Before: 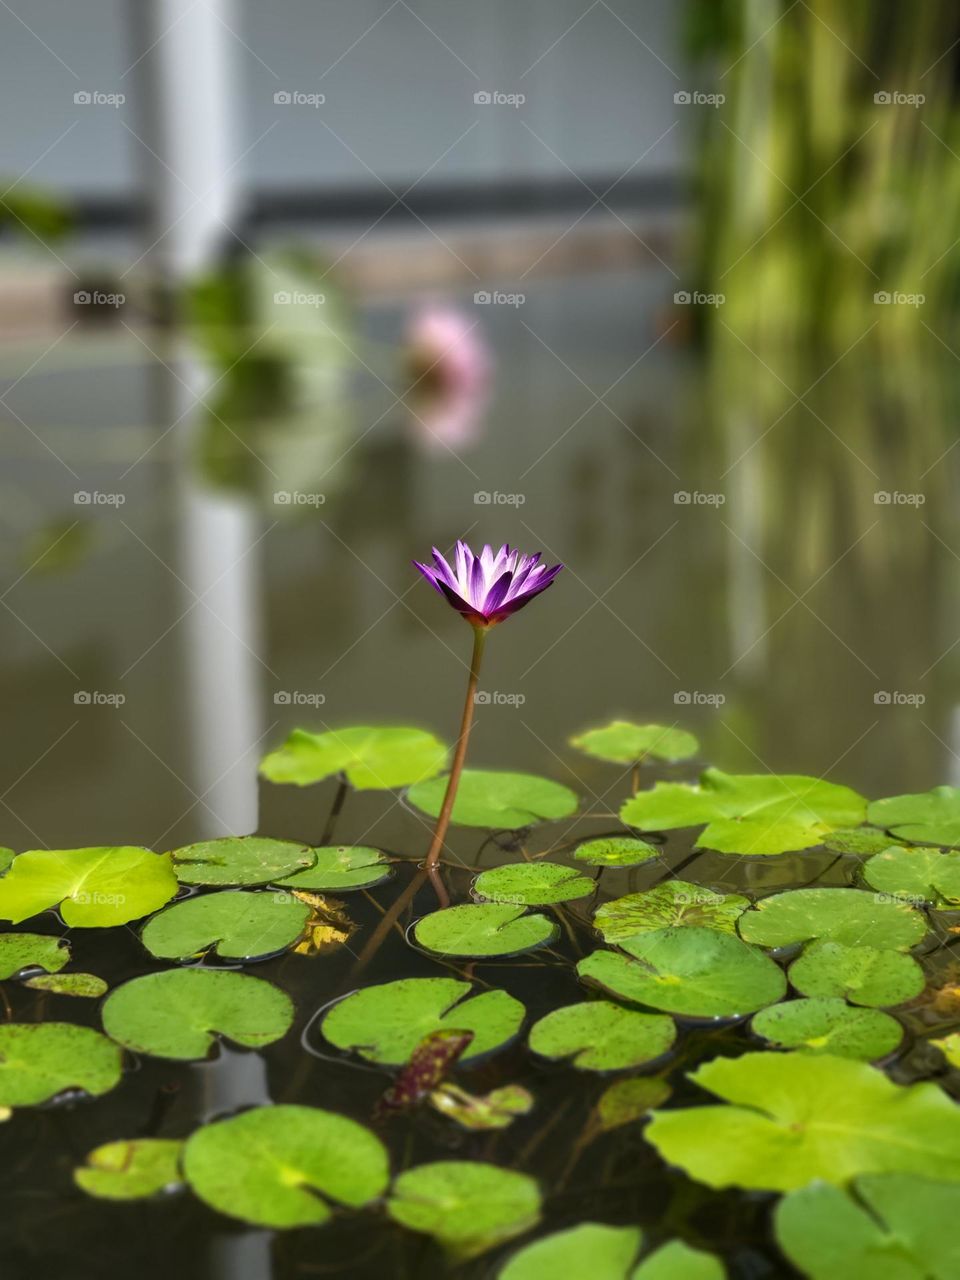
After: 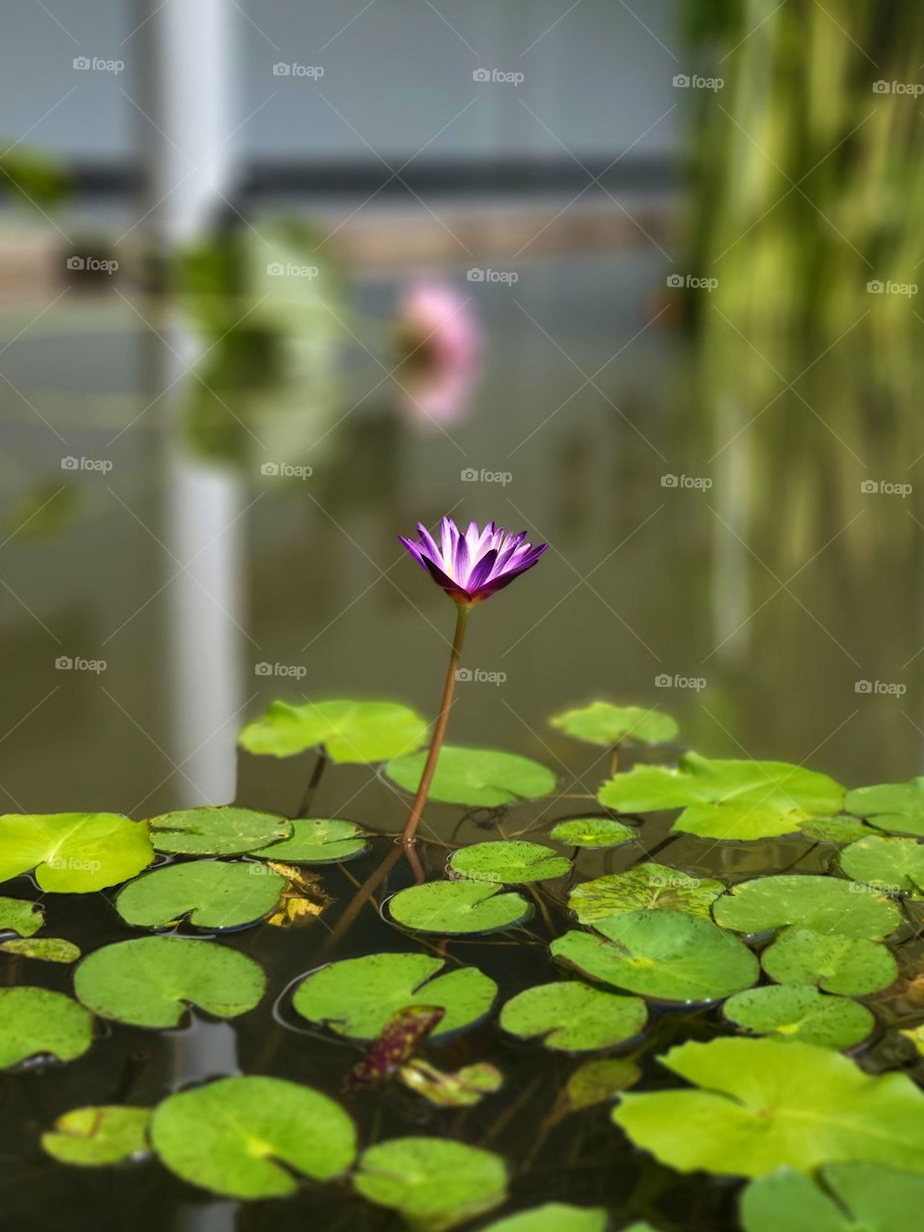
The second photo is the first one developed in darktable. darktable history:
white balance: red 1, blue 1
velvia: on, module defaults
crop and rotate: angle -1.69°
